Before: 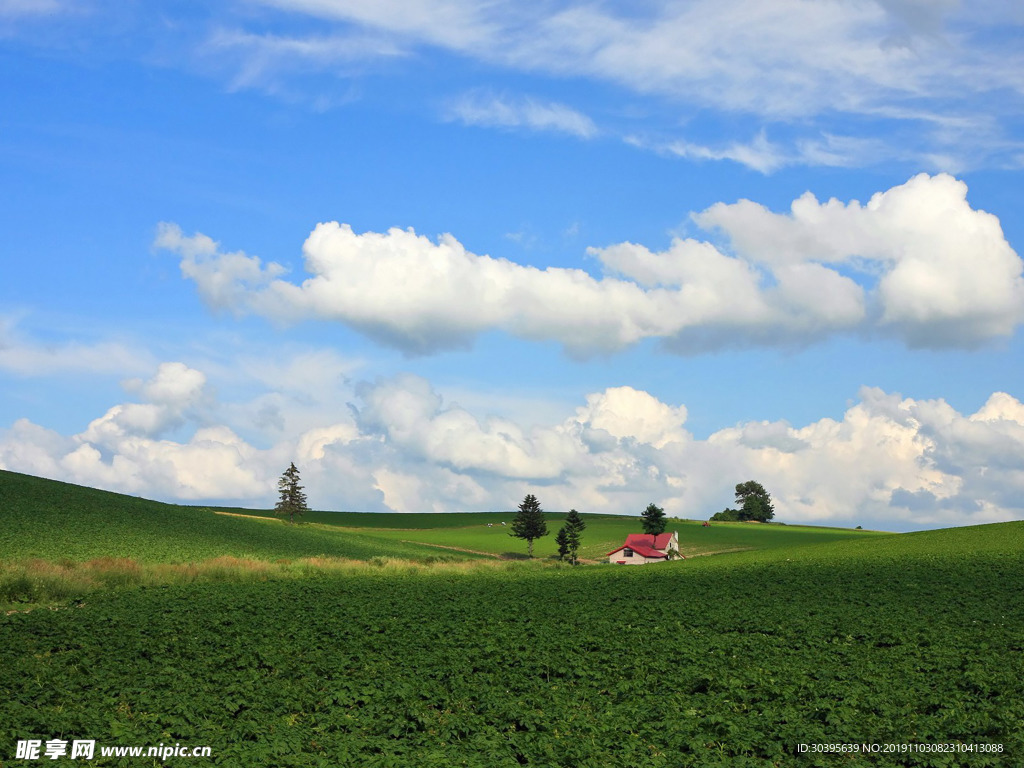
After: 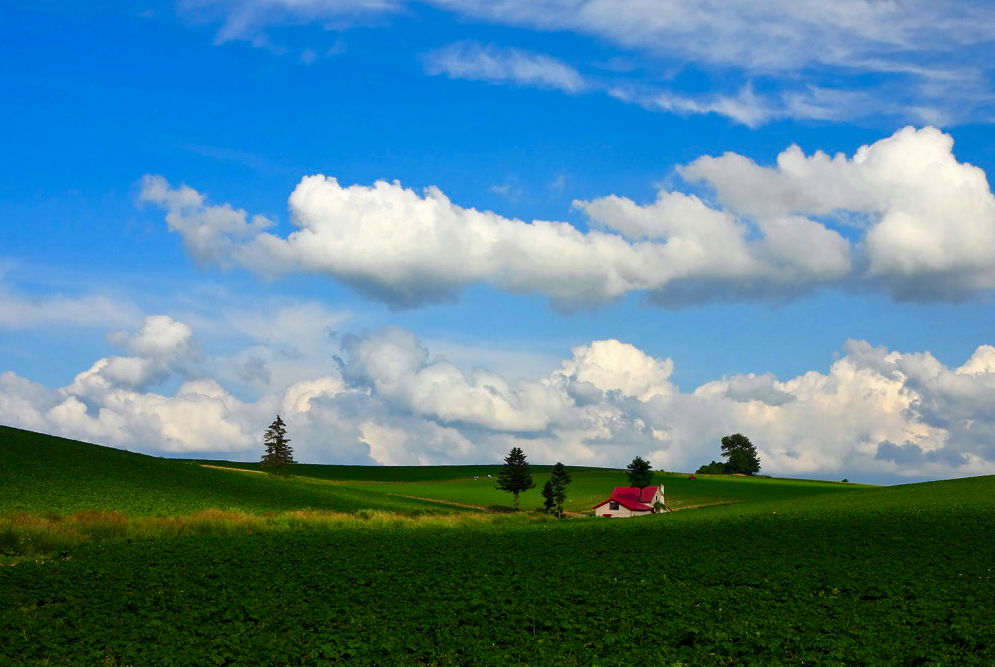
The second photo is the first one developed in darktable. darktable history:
crop: left 1.379%, top 6.185%, right 1.436%, bottom 6.929%
contrast brightness saturation: brightness -0.25, saturation 0.2
